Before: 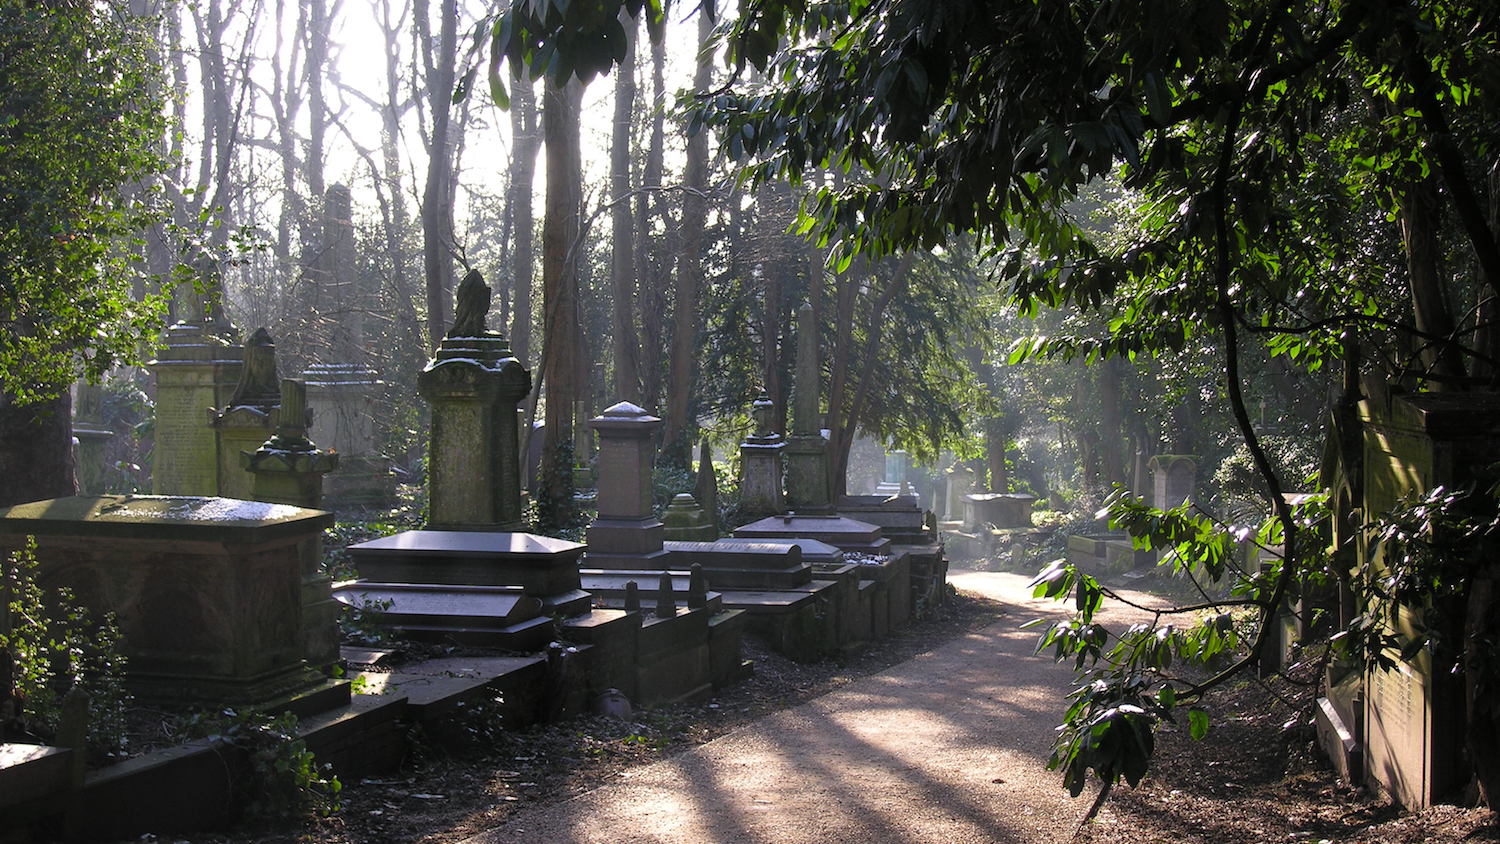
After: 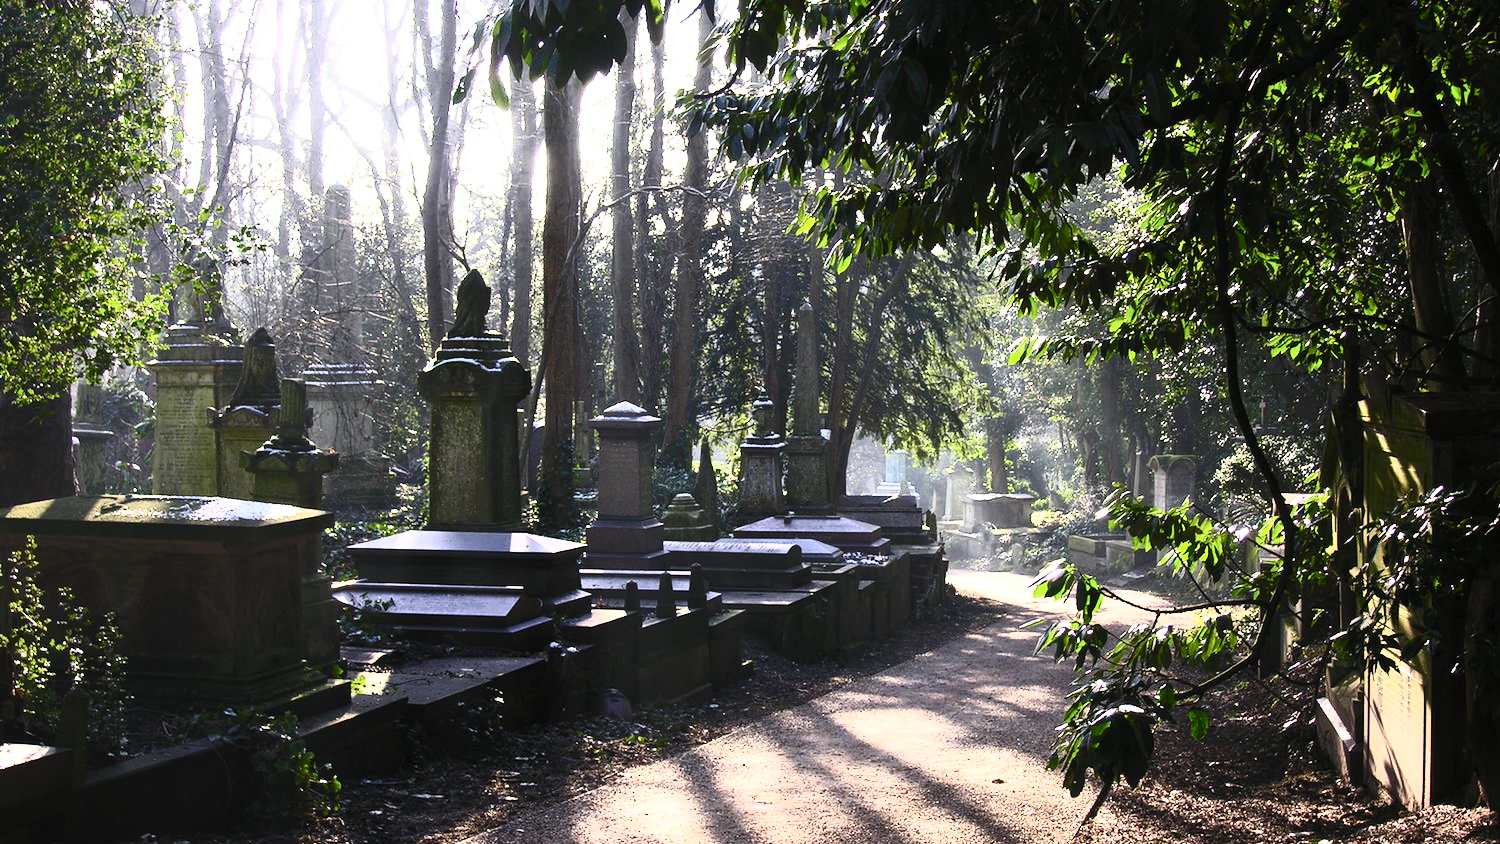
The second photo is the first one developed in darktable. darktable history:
exposure: exposure -0.021 EV, compensate highlight preservation false
contrast brightness saturation: contrast 0.62, brightness 0.34, saturation 0.14
